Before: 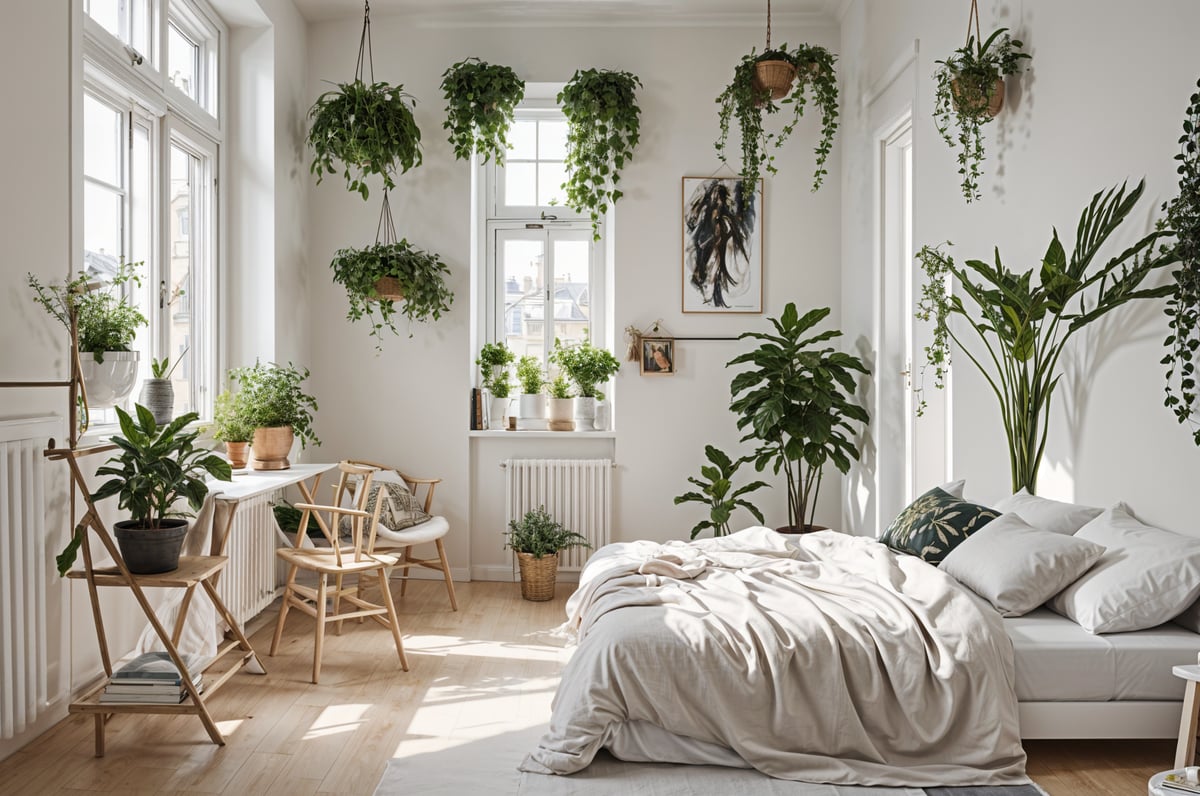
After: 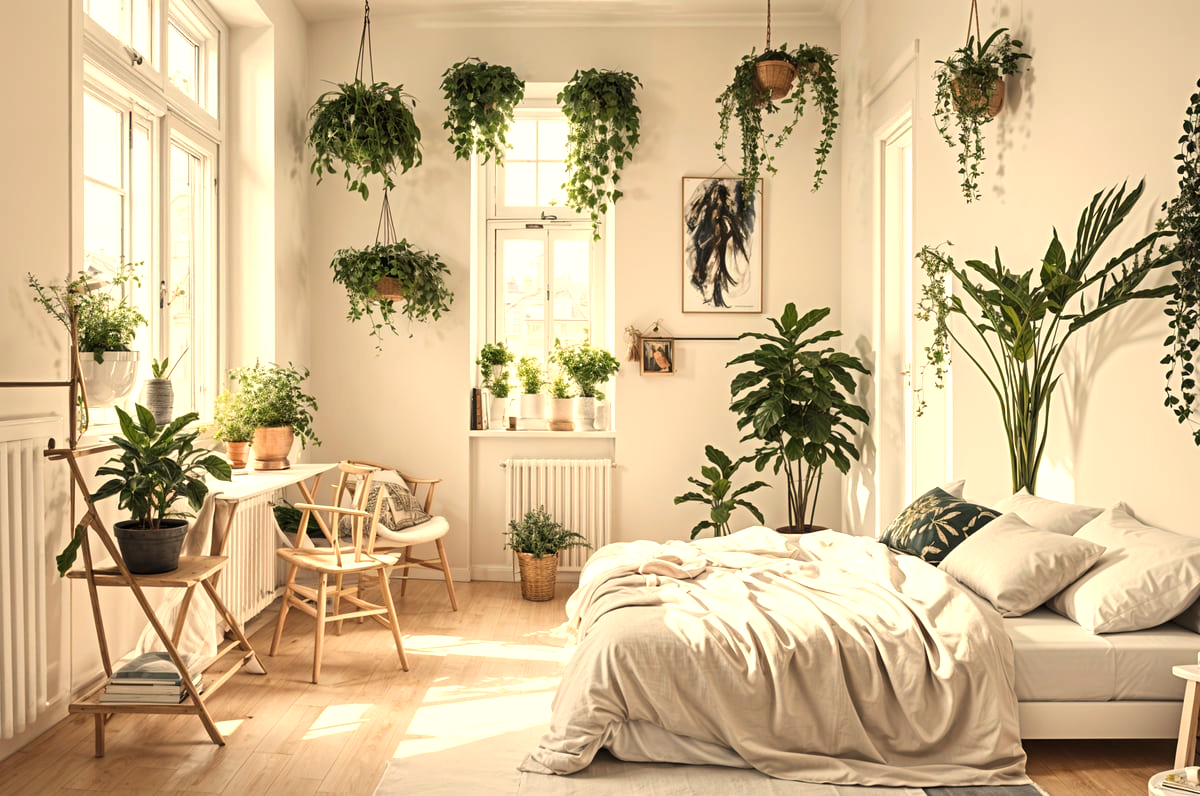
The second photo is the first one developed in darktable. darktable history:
white balance: red 1.123, blue 0.83
exposure: exposure 0.375 EV, compensate highlight preservation false
levels: levels [0.016, 0.484, 0.953]
